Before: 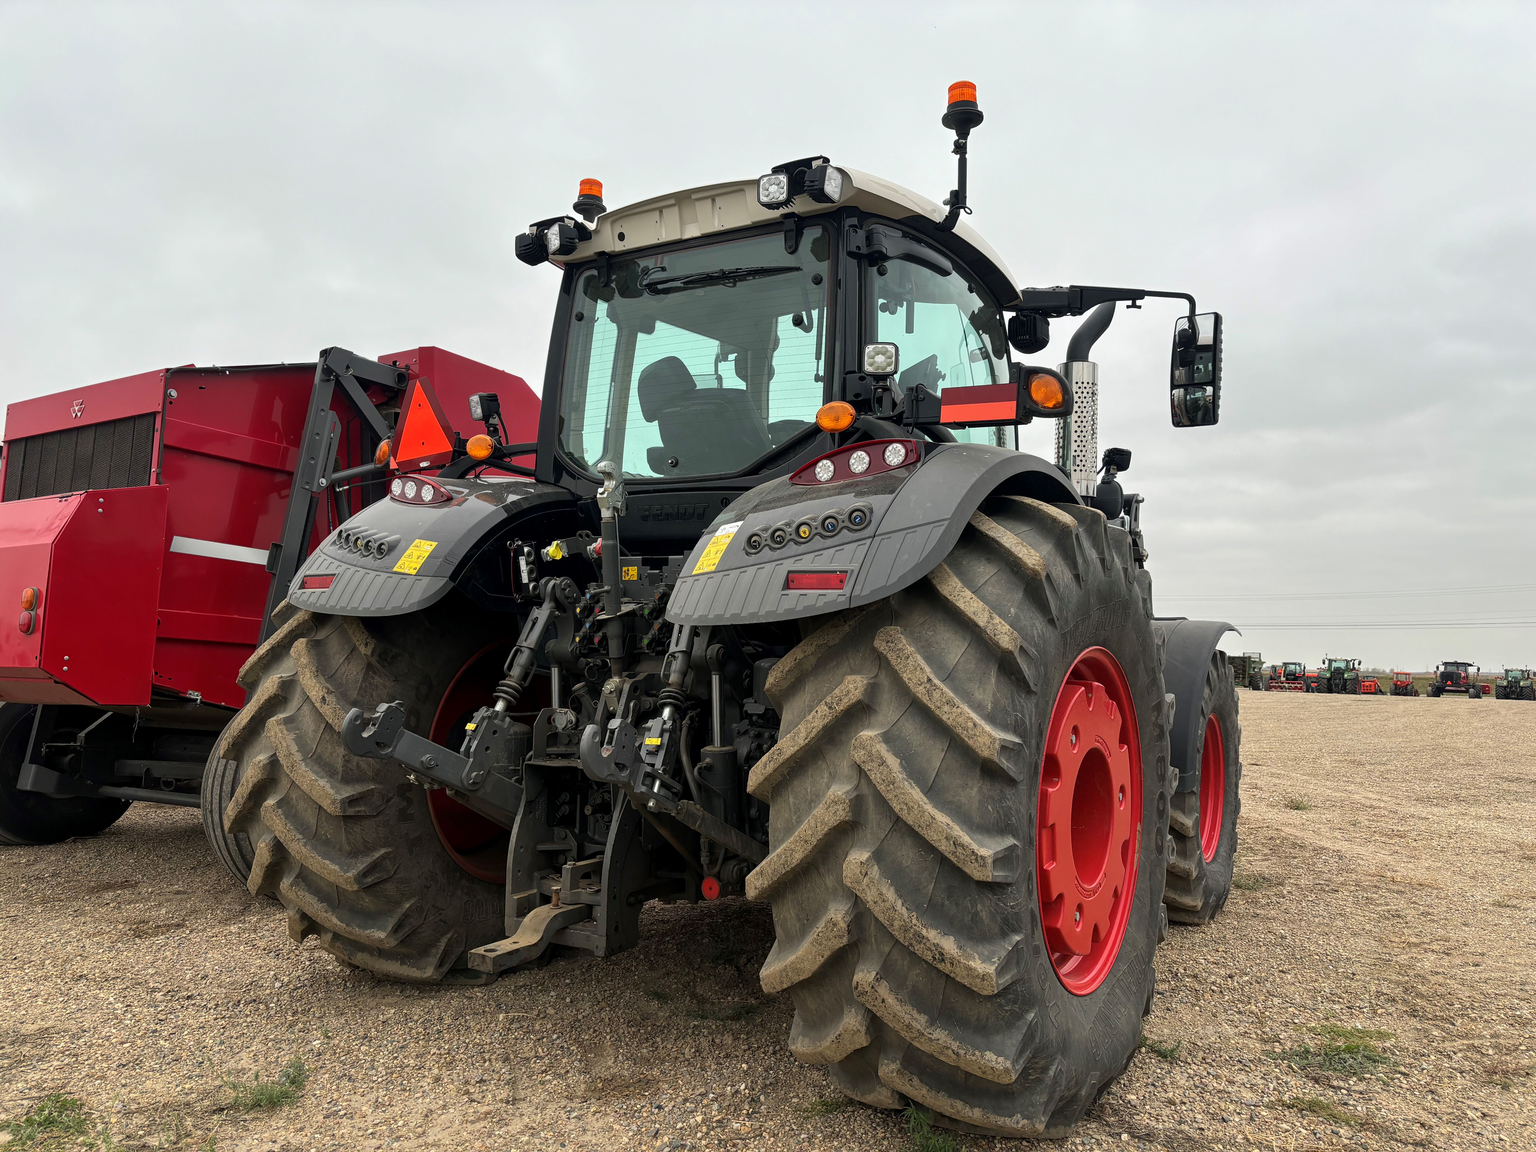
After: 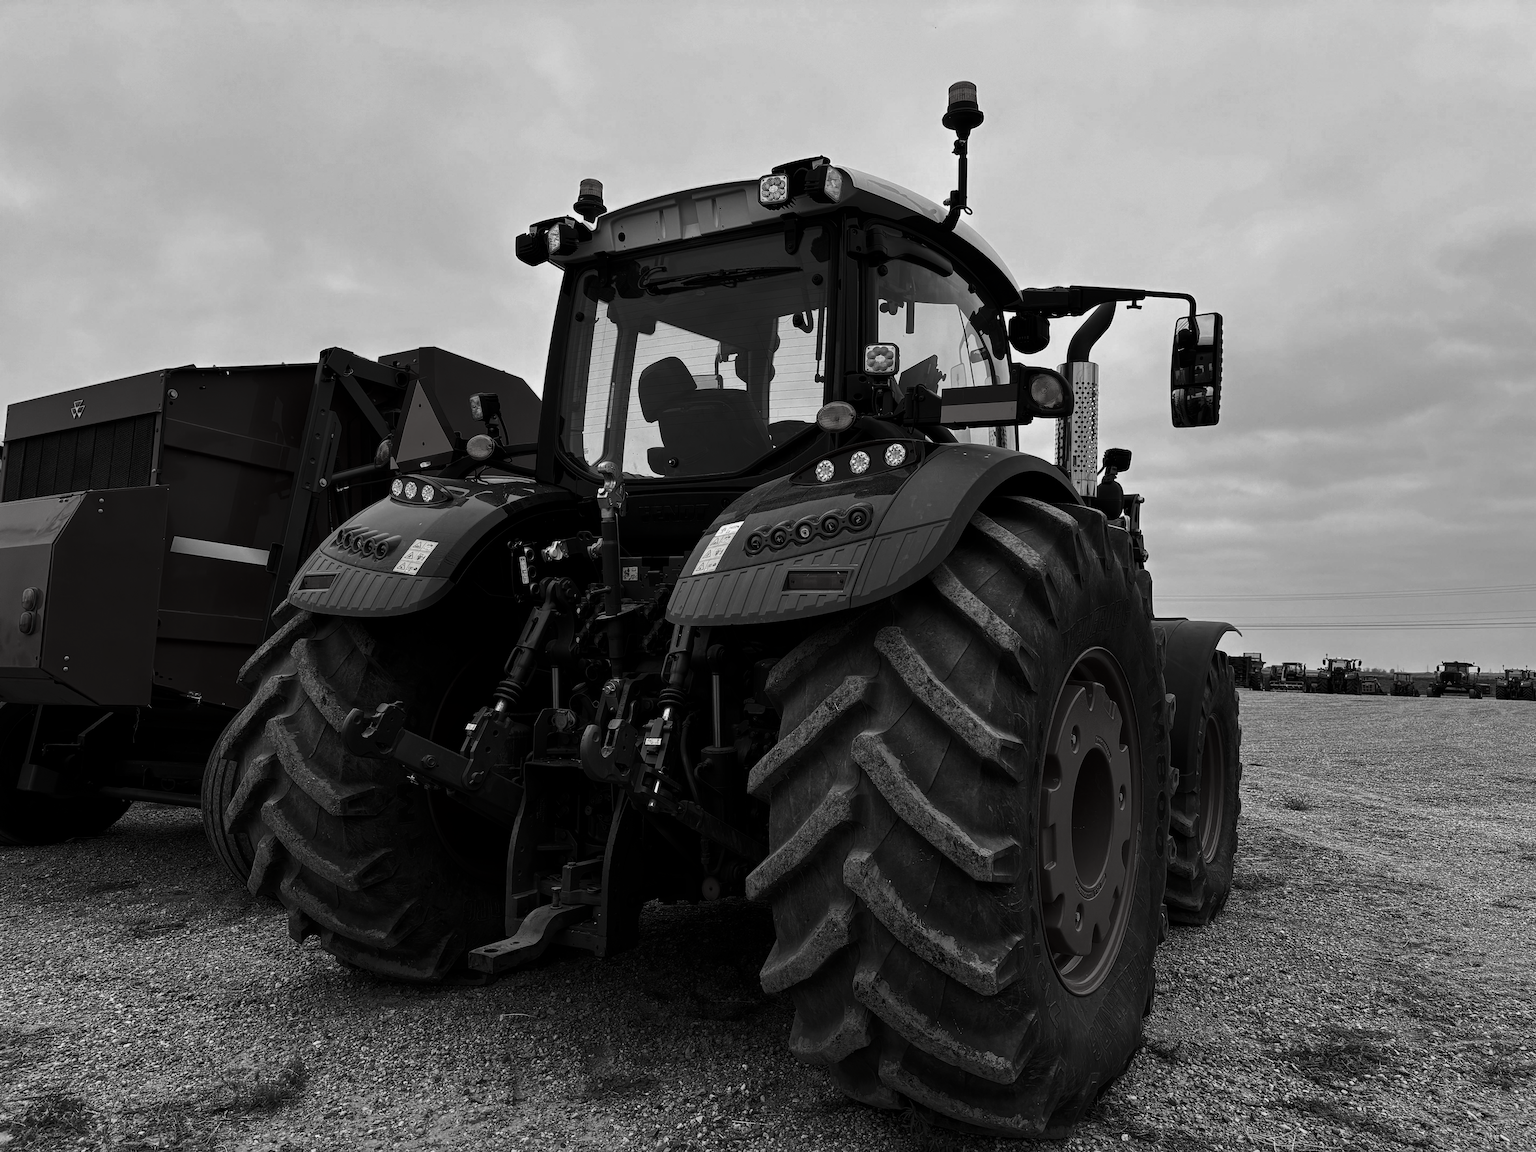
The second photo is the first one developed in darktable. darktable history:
contrast brightness saturation: contrast -0.039, brightness -0.592, saturation -0.983
